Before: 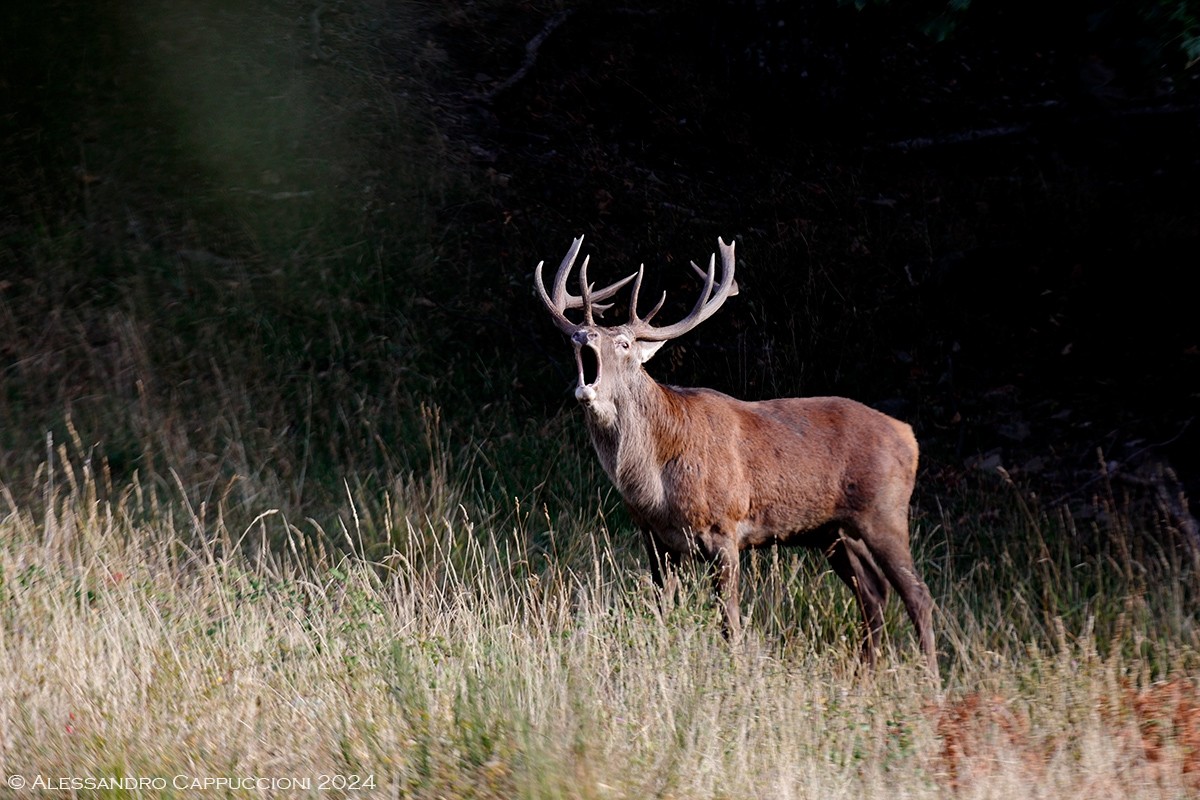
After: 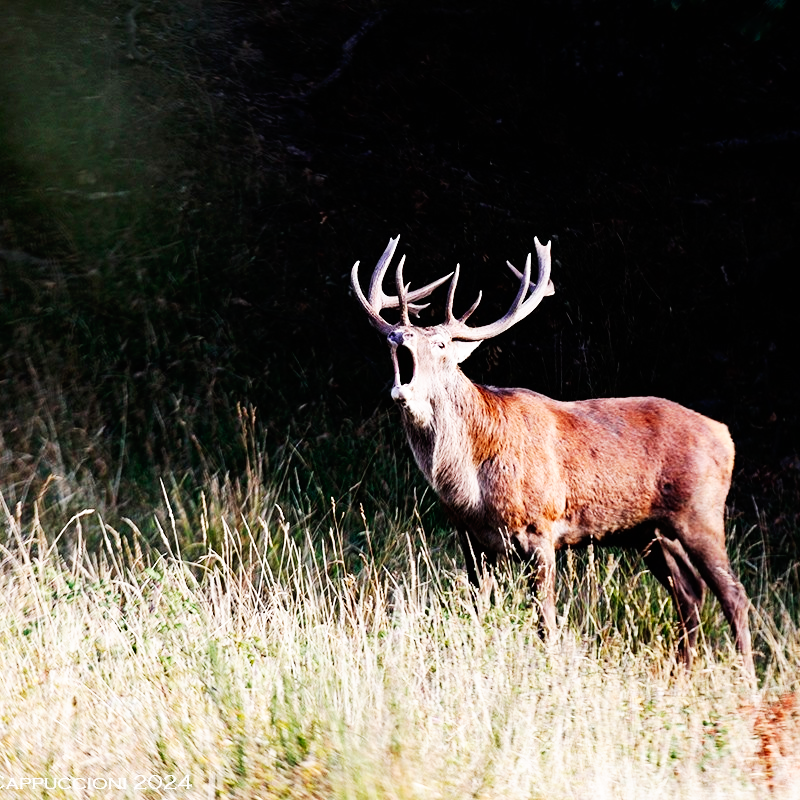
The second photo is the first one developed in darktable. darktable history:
crop: left 15.363%, right 17.889%
base curve: curves: ch0 [(0, 0) (0.007, 0.004) (0.027, 0.03) (0.046, 0.07) (0.207, 0.54) (0.442, 0.872) (0.673, 0.972) (1, 1)], preserve colors none
